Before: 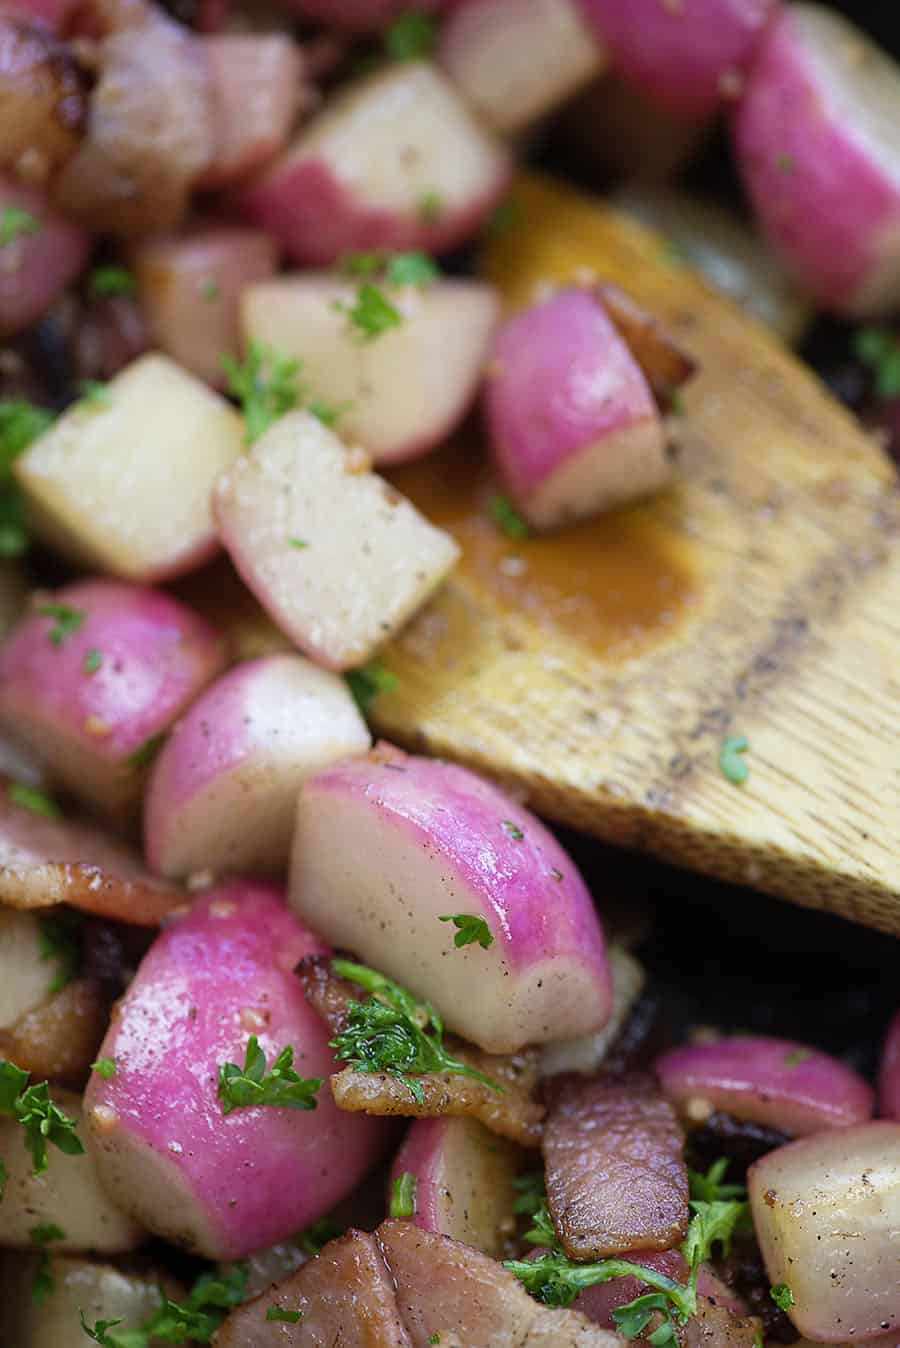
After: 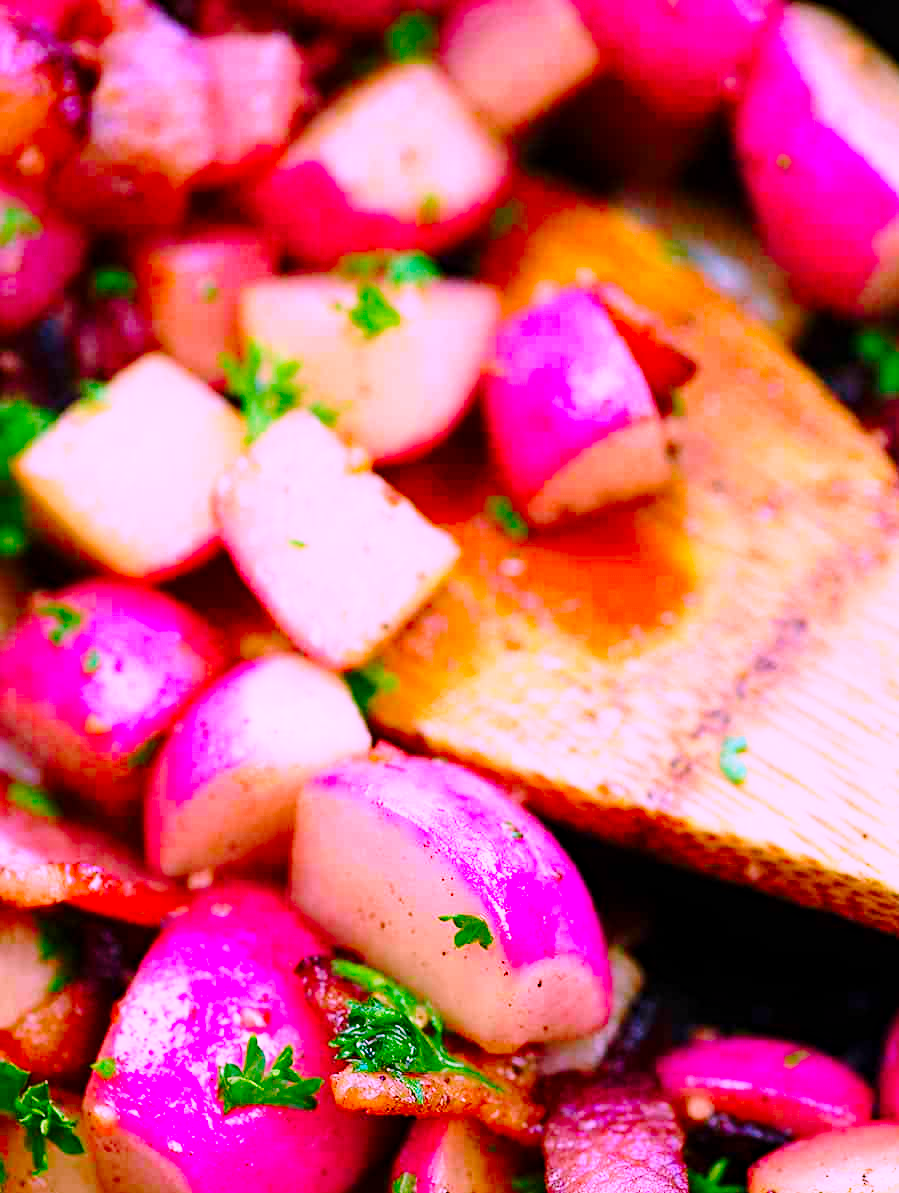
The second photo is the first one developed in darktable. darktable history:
base curve: curves: ch0 [(0, 0) (0.028, 0.03) (0.121, 0.232) (0.46, 0.748) (0.859, 0.968) (1, 1)], preserve colors none
color correction: highlights a* 19.5, highlights b* -11.53, saturation 1.69
haze removal: compatibility mode true, adaptive false
crop and rotate: top 0%, bottom 11.49%
